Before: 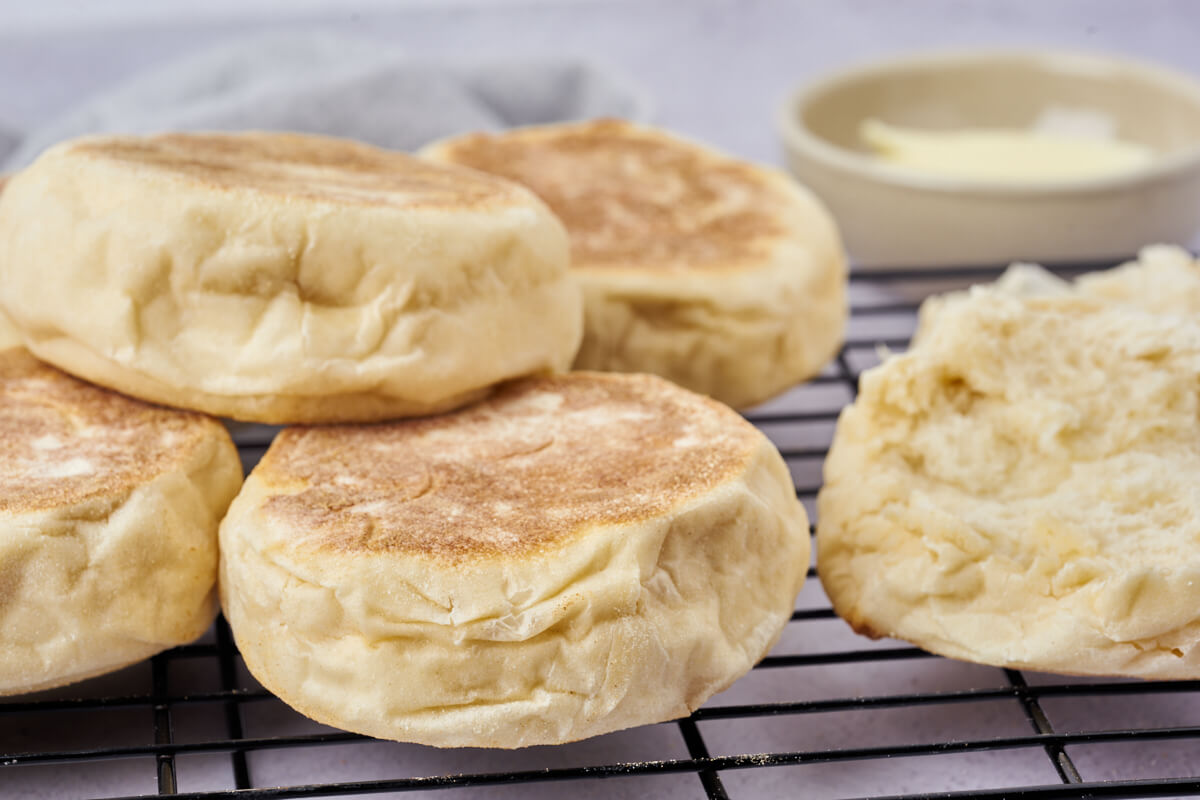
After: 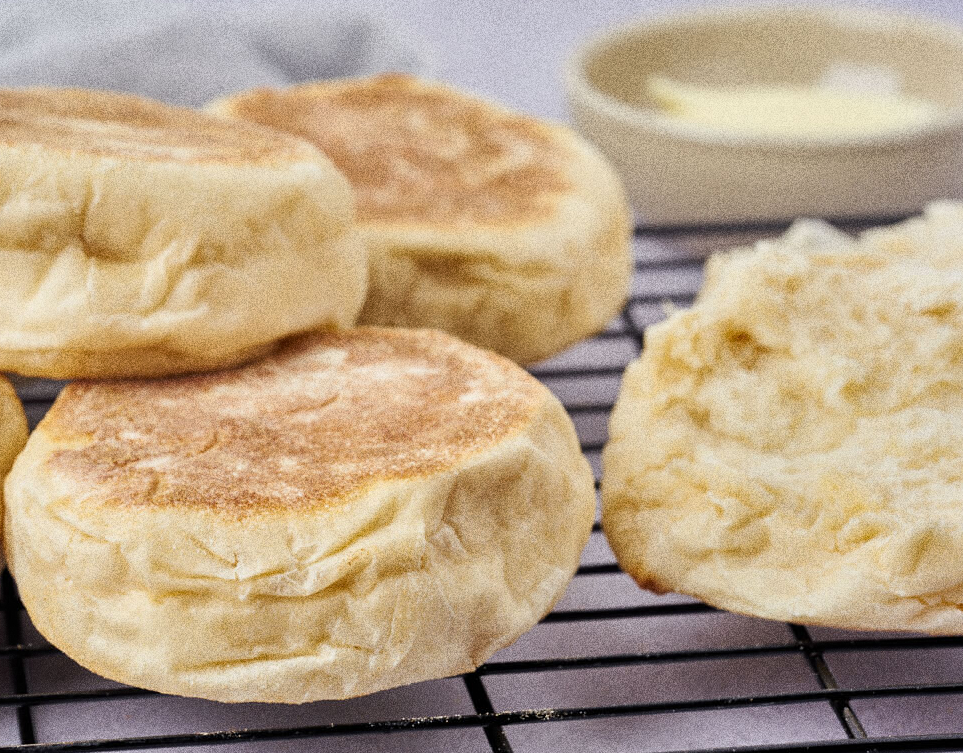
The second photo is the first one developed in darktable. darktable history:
crop and rotate: left 17.959%, top 5.771%, right 1.742%
grain: coarseness 10.62 ISO, strength 55.56%
